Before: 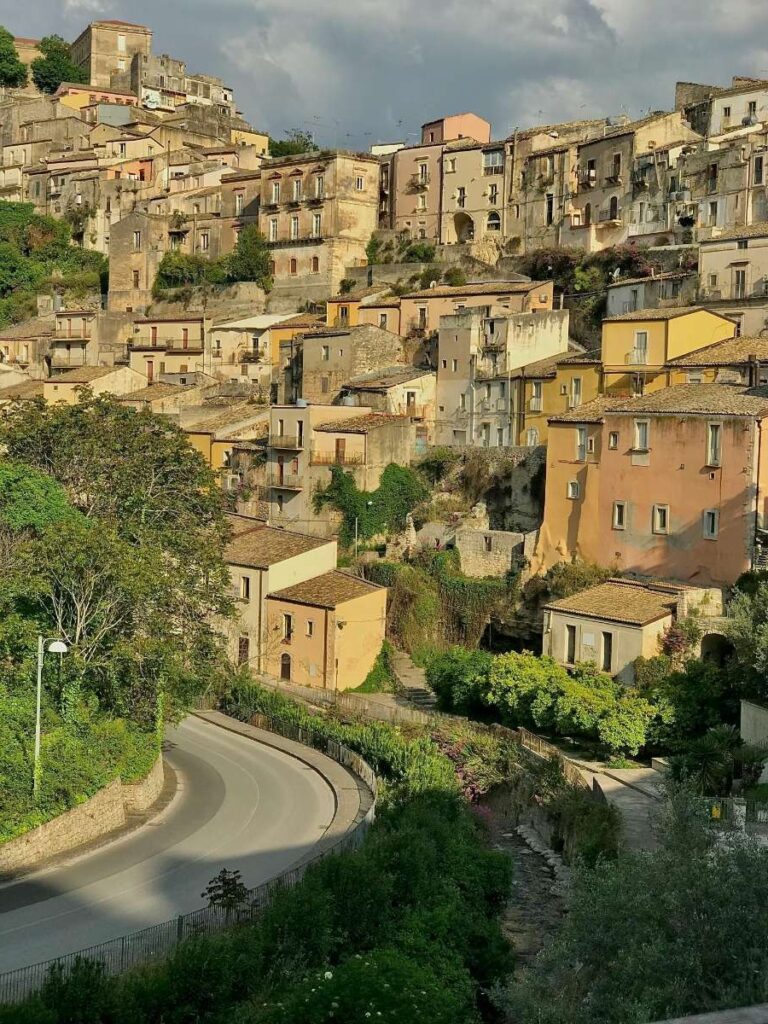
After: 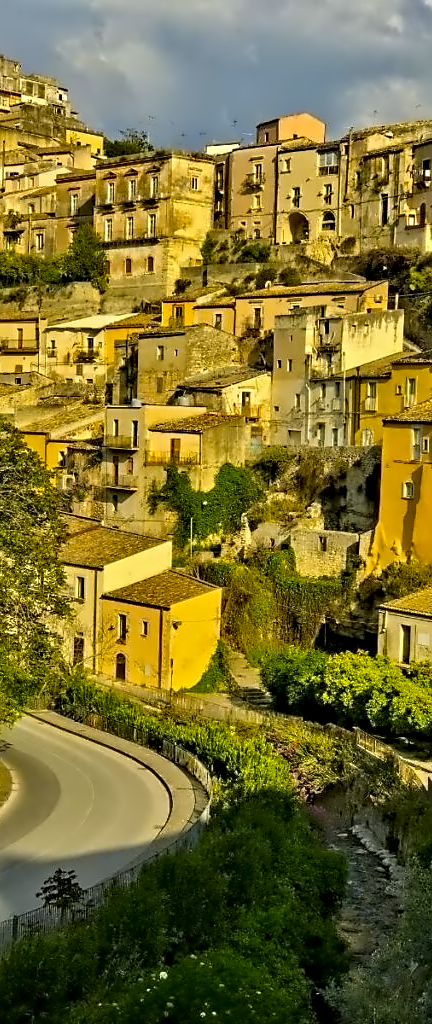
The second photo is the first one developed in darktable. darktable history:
contrast equalizer: octaves 7, y [[0.5, 0.542, 0.583, 0.625, 0.667, 0.708], [0.5 ×6], [0.5 ×6], [0, 0.033, 0.067, 0.1, 0.133, 0.167], [0, 0.05, 0.1, 0.15, 0.2, 0.25]]
color contrast: green-magenta contrast 1.12, blue-yellow contrast 1.95, unbound 0
crop: left 21.496%, right 22.254%
